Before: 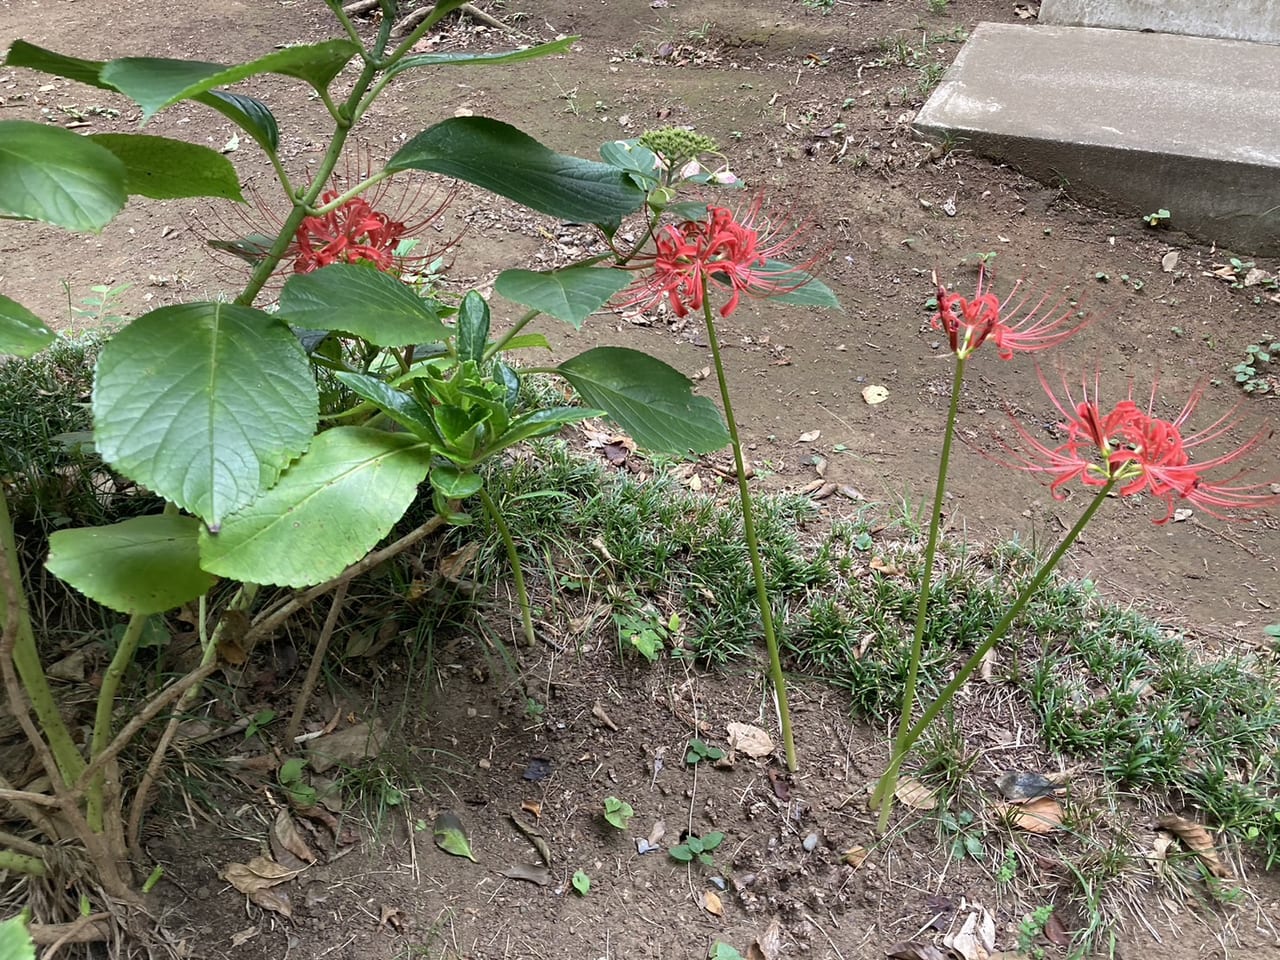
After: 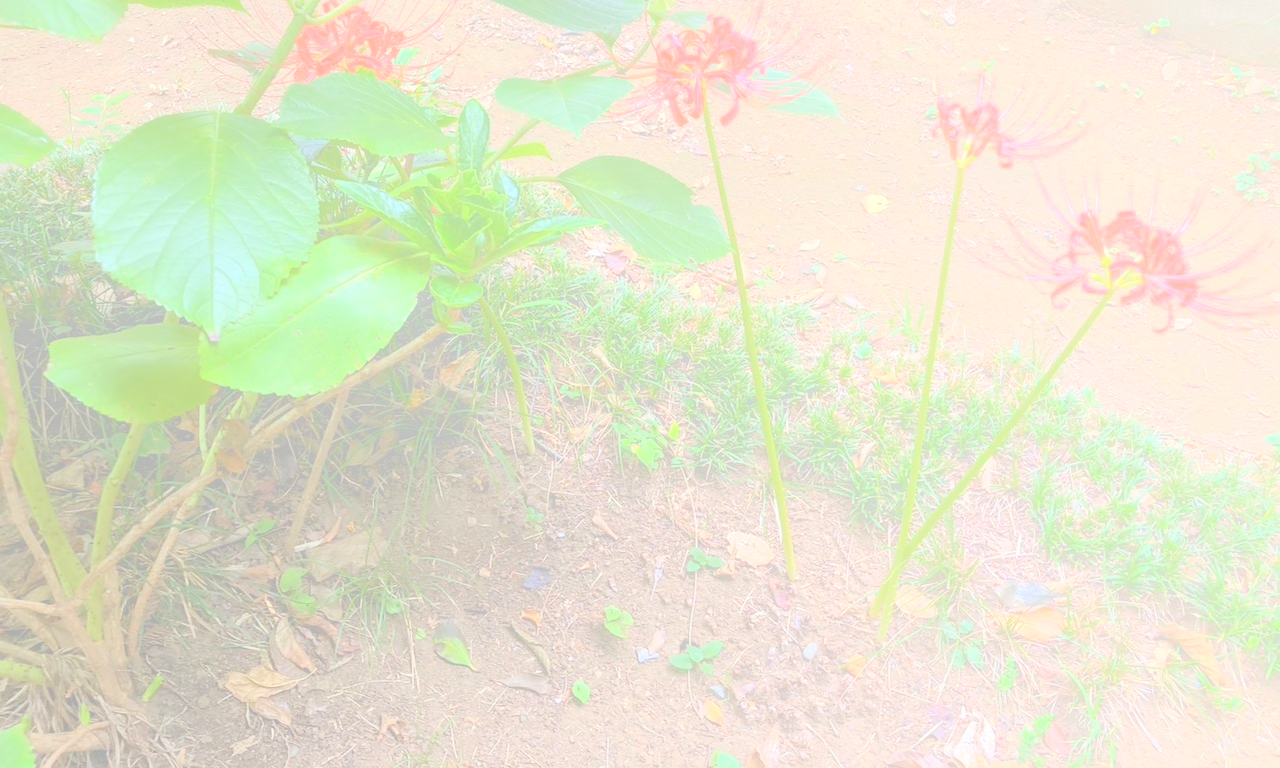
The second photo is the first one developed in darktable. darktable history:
local contrast: highlights 25%, shadows 75%, midtone range 0.75
shadows and highlights: shadows 25, highlights -70
crop and rotate: top 19.998%
bloom: size 85%, threshold 5%, strength 85%
color balance: mode lift, gamma, gain (sRGB)
